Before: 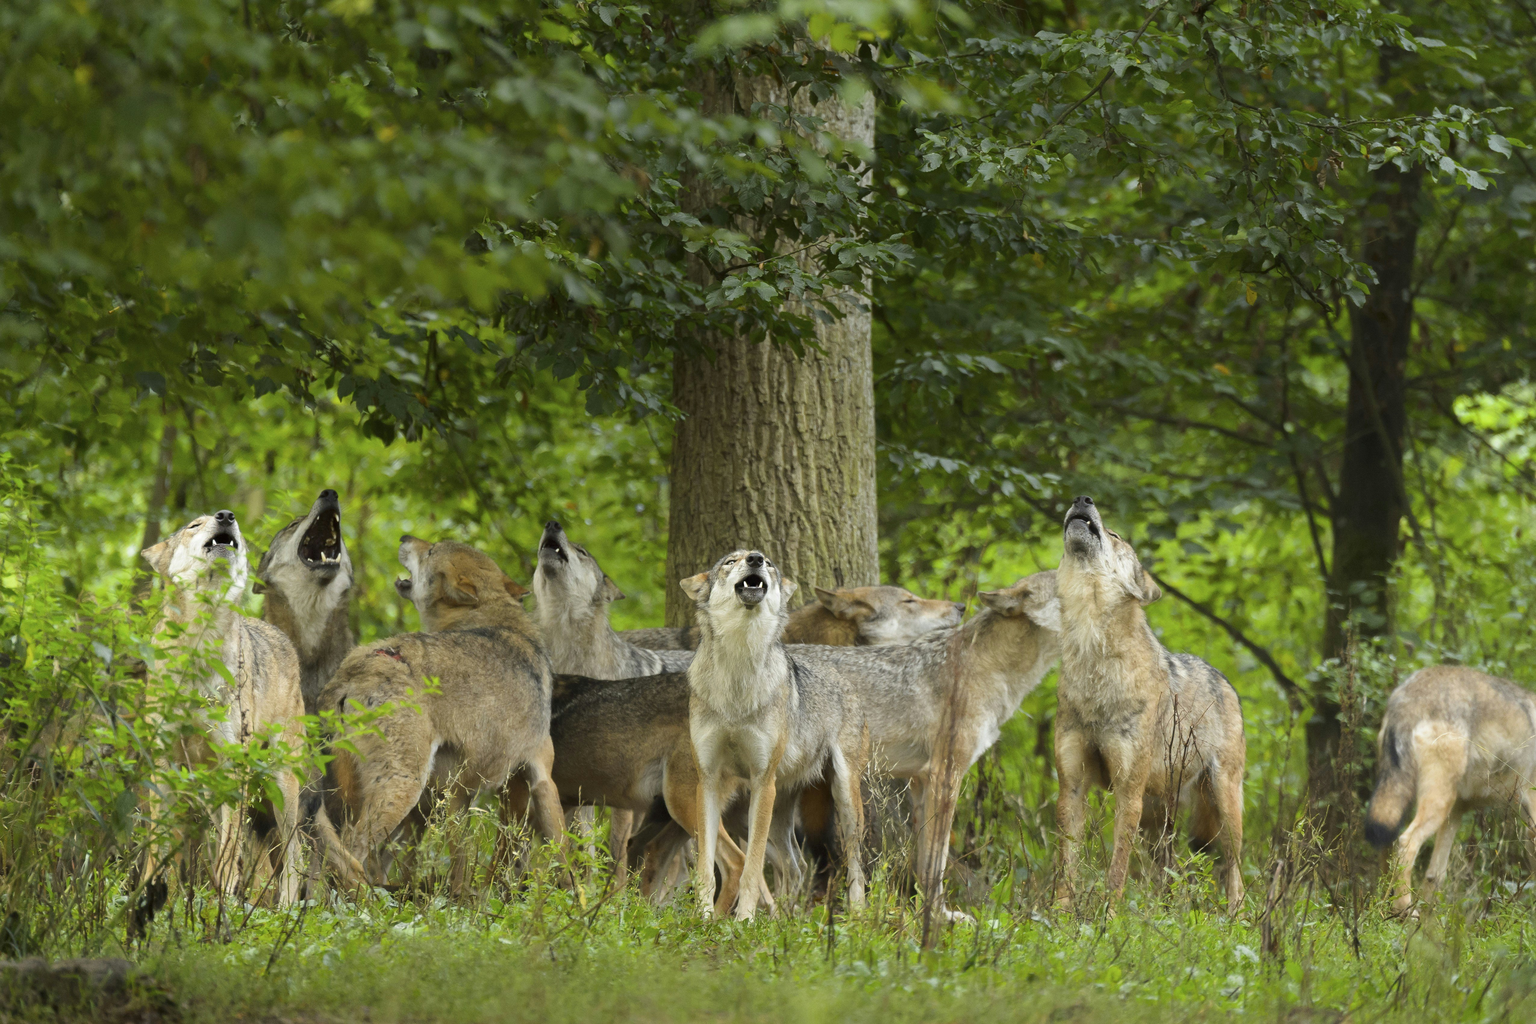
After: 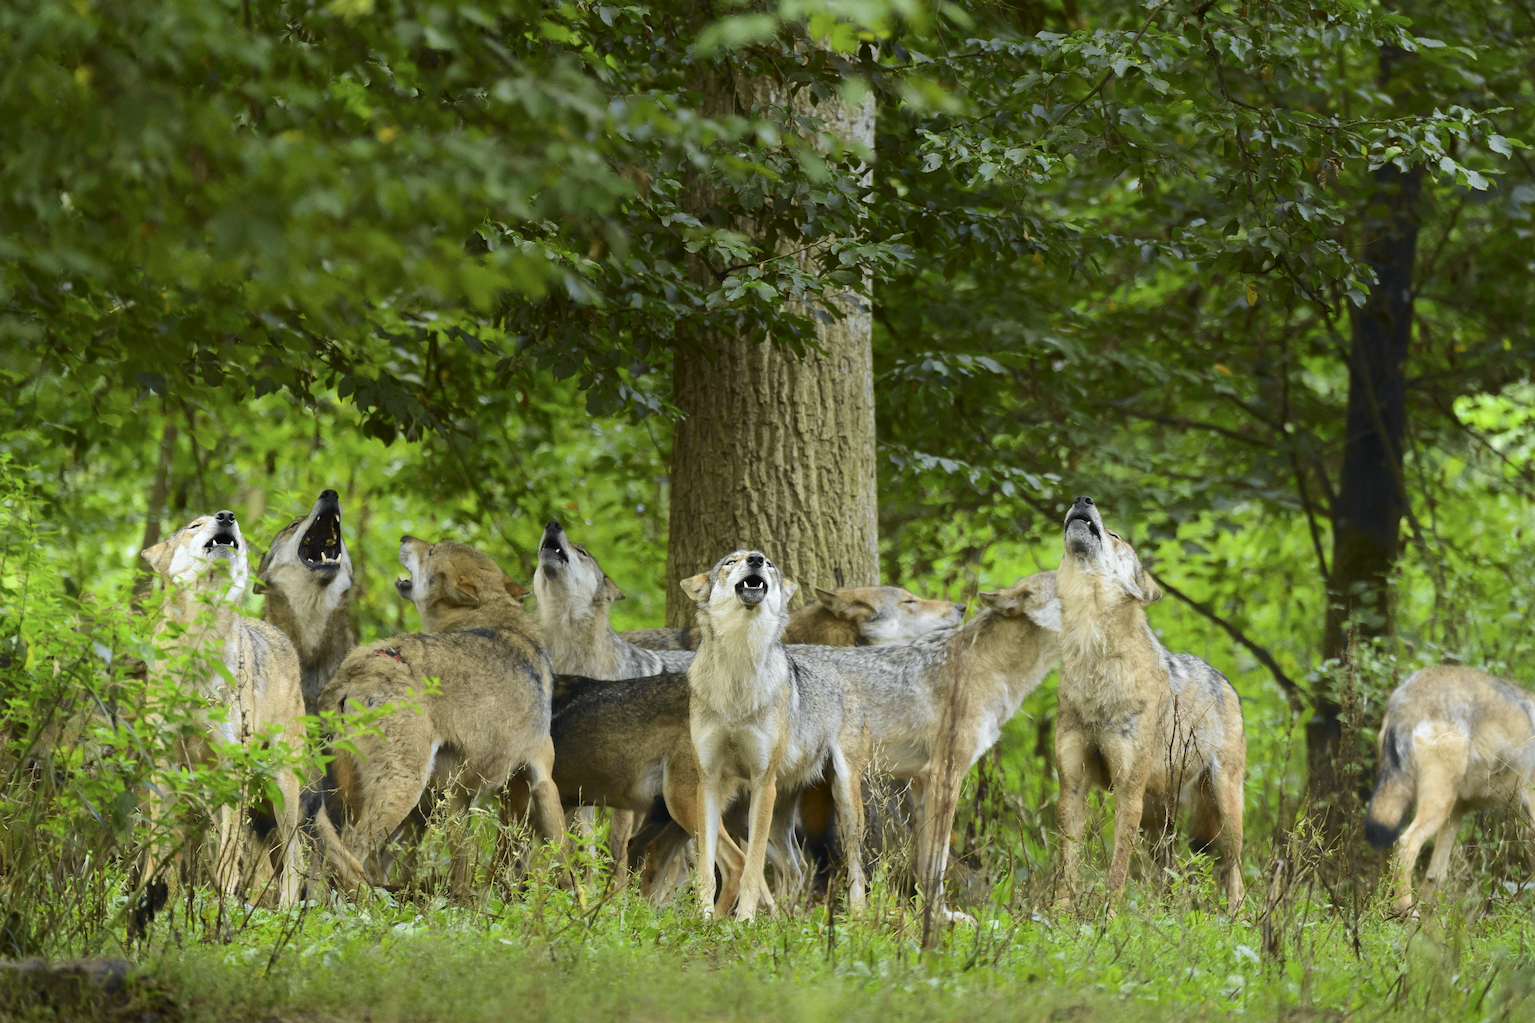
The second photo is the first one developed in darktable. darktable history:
tone curve: curves: ch0 [(0, 0.015) (0.037, 0.032) (0.131, 0.113) (0.275, 0.26) (0.497, 0.531) (0.617, 0.663) (0.704, 0.748) (0.813, 0.842) (0.911, 0.931) (0.997, 1)]; ch1 [(0, 0) (0.301, 0.3) (0.444, 0.438) (0.493, 0.494) (0.501, 0.499) (0.534, 0.543) (0.582, 0.605) (0.658, 0.687) (0.746, 0.79) (1, 1)]; ch2 [(0, 0) (0.246, 0.234) (0.36, 0.356) (0.415, 0.426) (0.476, 0.492) (0.502, 0.499) (0.525, 0.513) (0.533, 0.534) (0.586, 0.598) (0.634, 0.643) (0.706, 0.717) (0.853, 0.83) (1, 0.951)], color space Lab, independent channels, preserve colors none
white balance: red 0.976, blue 1.04
